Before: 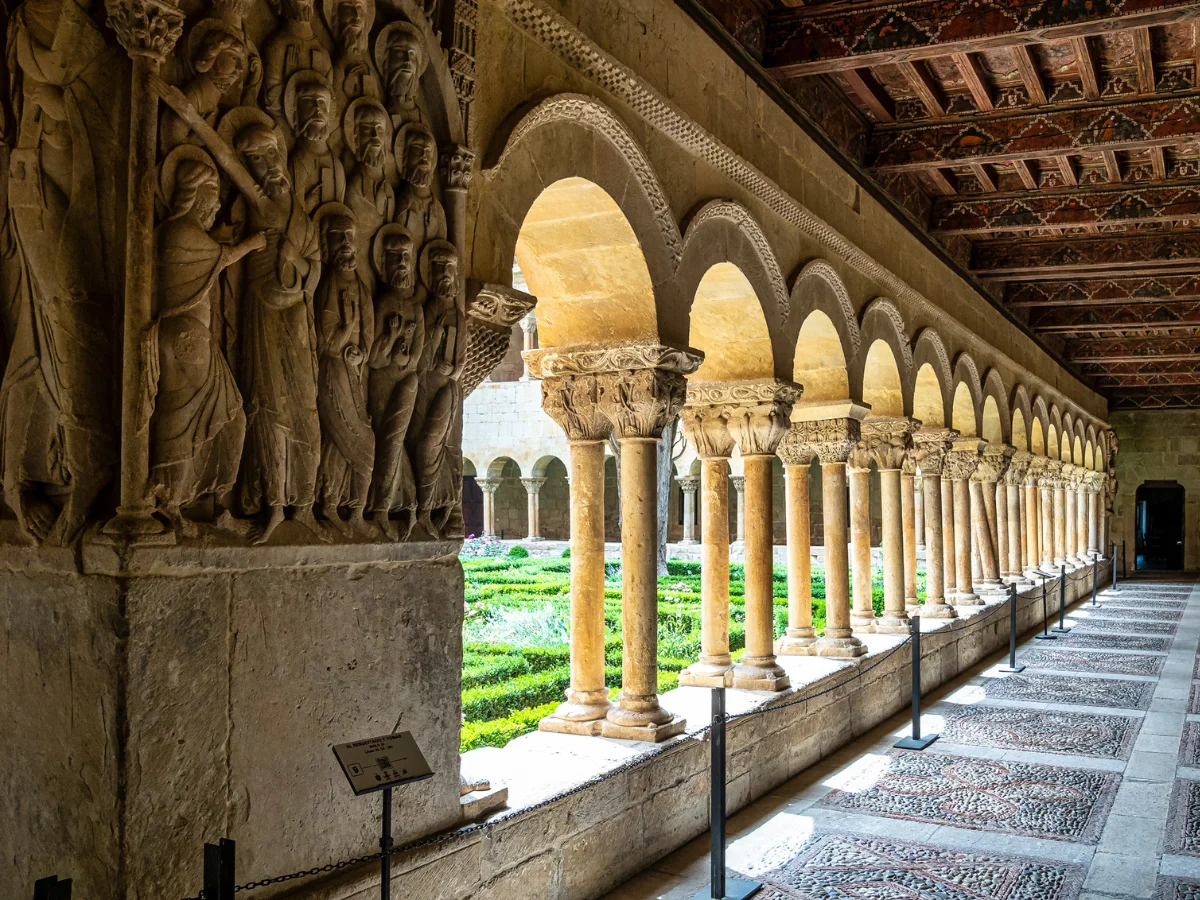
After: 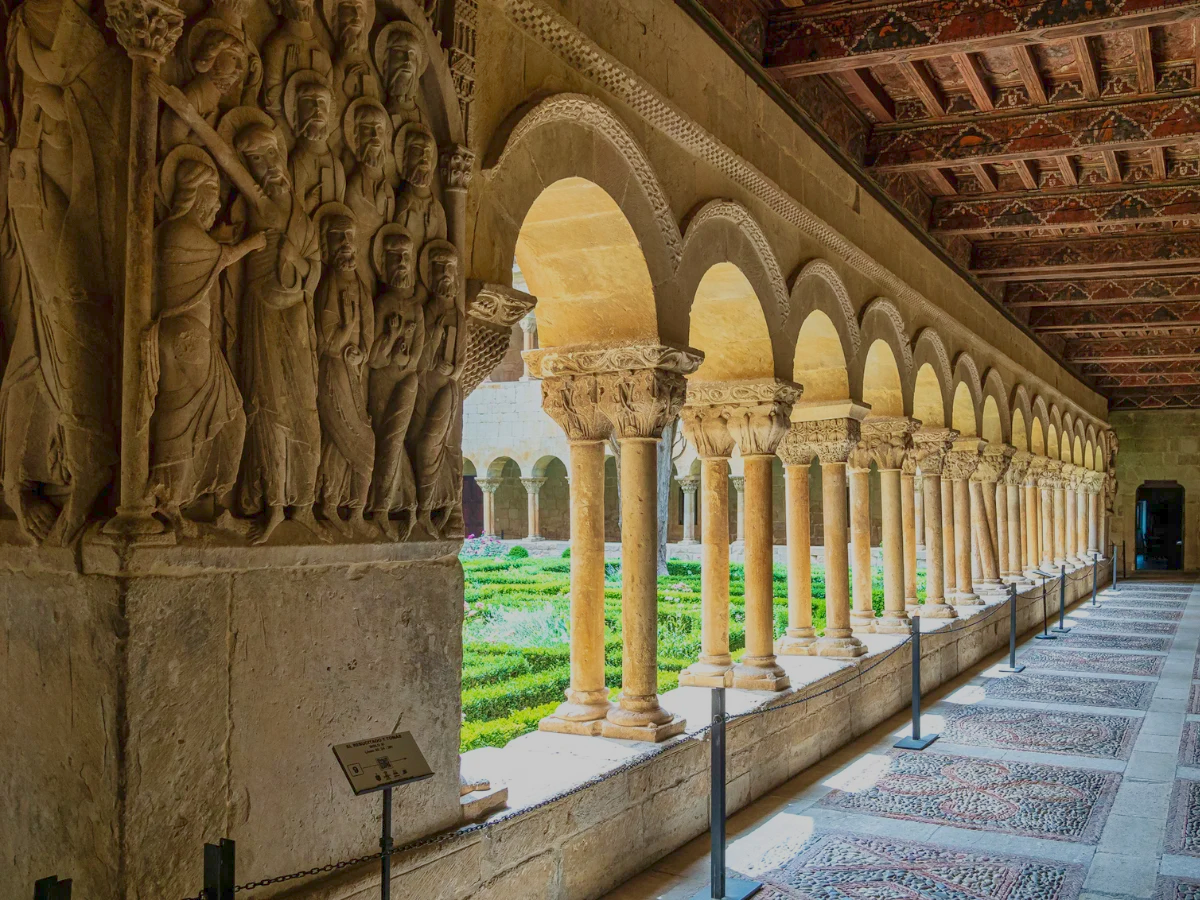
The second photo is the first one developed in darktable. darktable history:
color balance rgb: contrast -30%
velvia: on, module defaults
